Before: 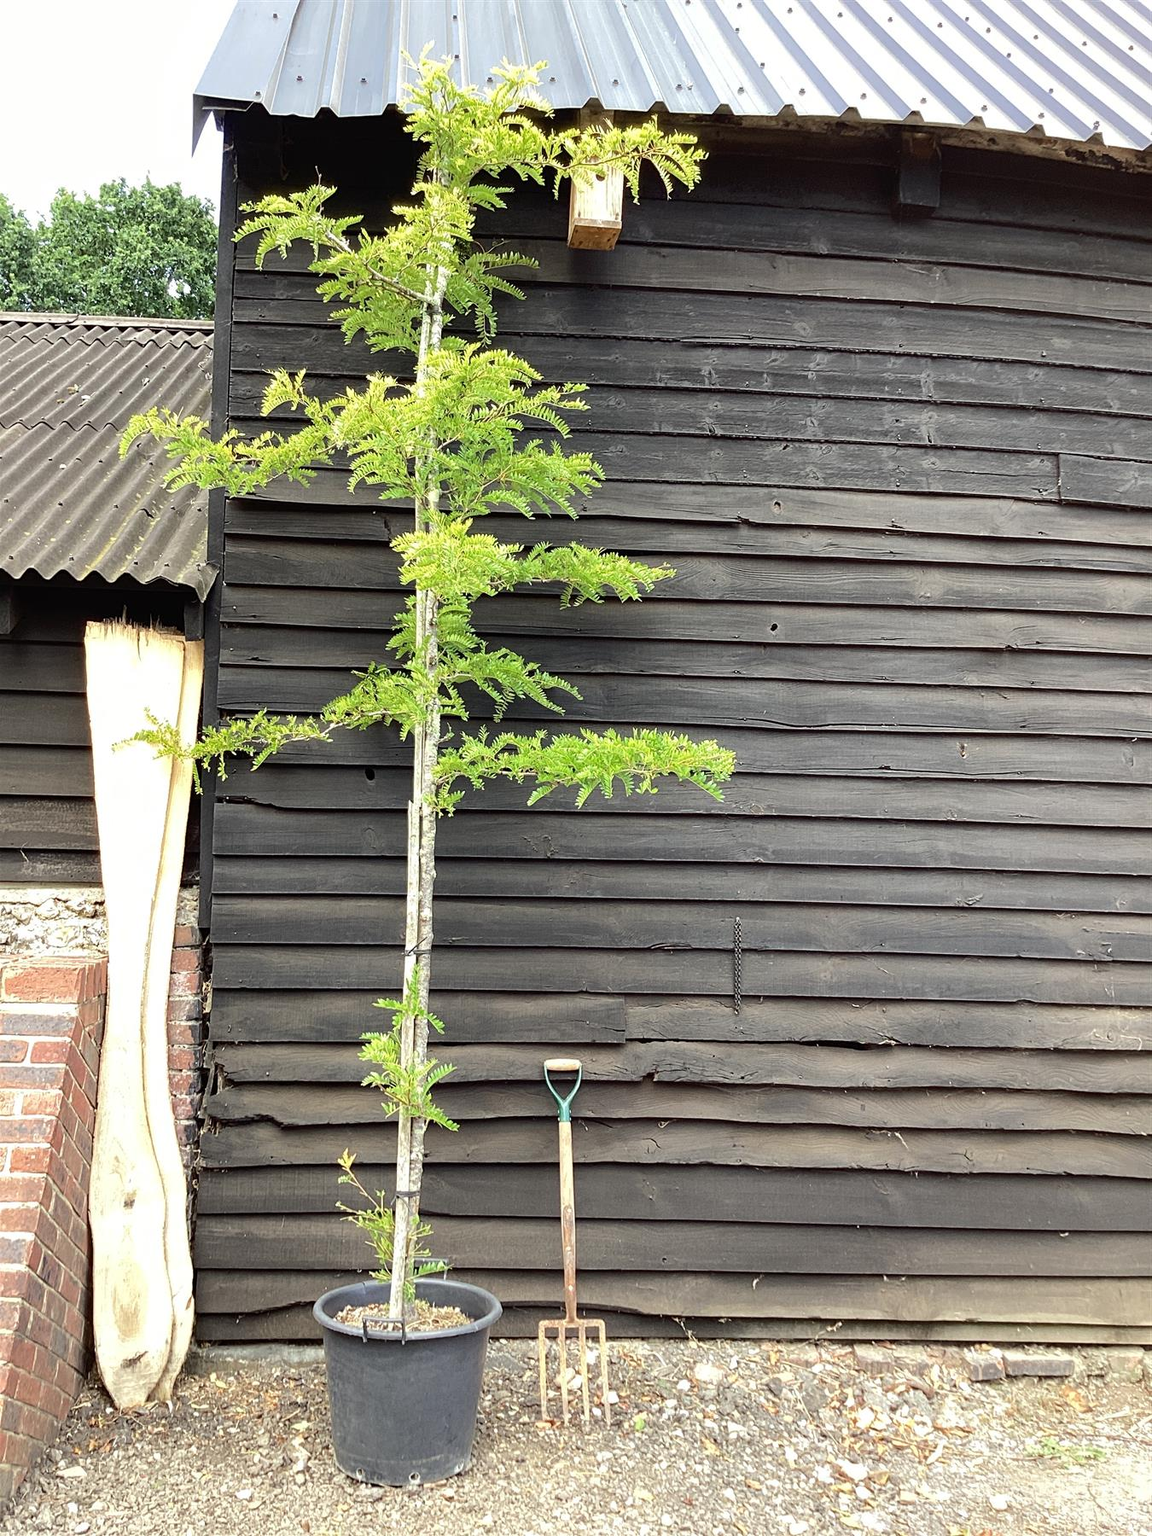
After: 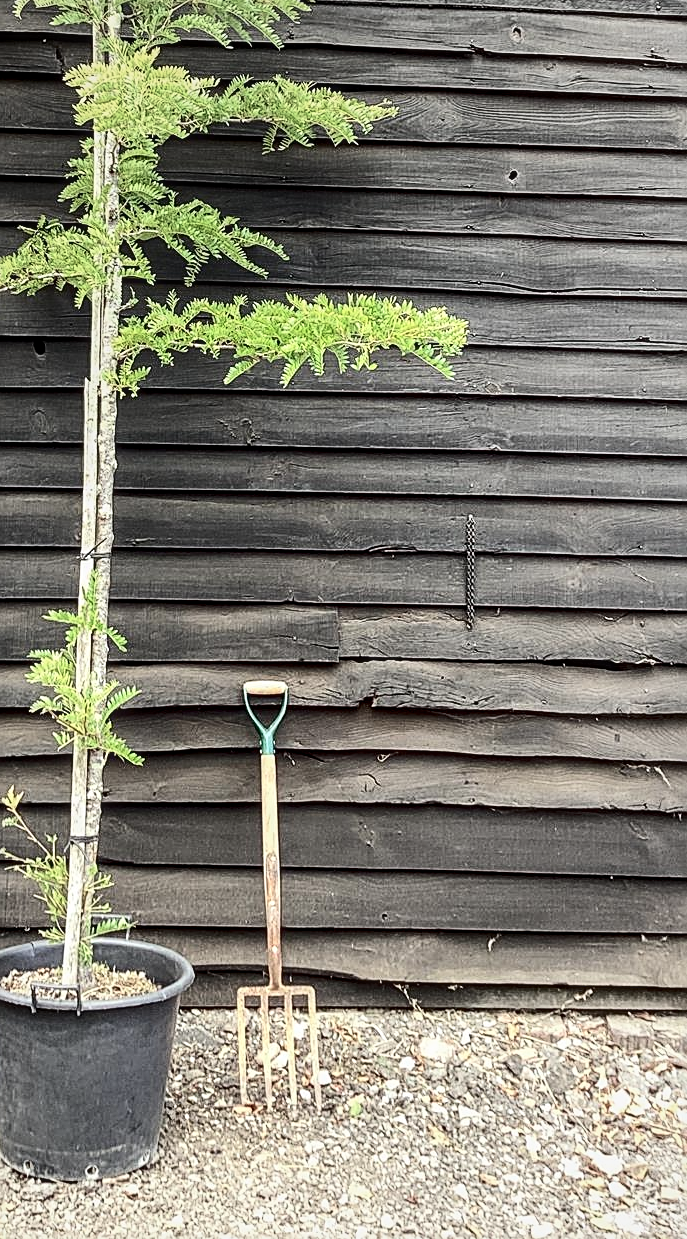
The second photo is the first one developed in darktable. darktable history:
local contrast: detail 130%
sharpen: on, module defaults
crop and rotate: left 29.237%, top 31.152%, right 19.807%
contrast brightness saturation: contrast 0.28
color correction: saturation 0.99
vignetting: fall-off start 18.21%, fall-off radius 137.95%, brightness -0.207, center (-0.078, 0.066), width/height ratio 0.62, shape 0.59
